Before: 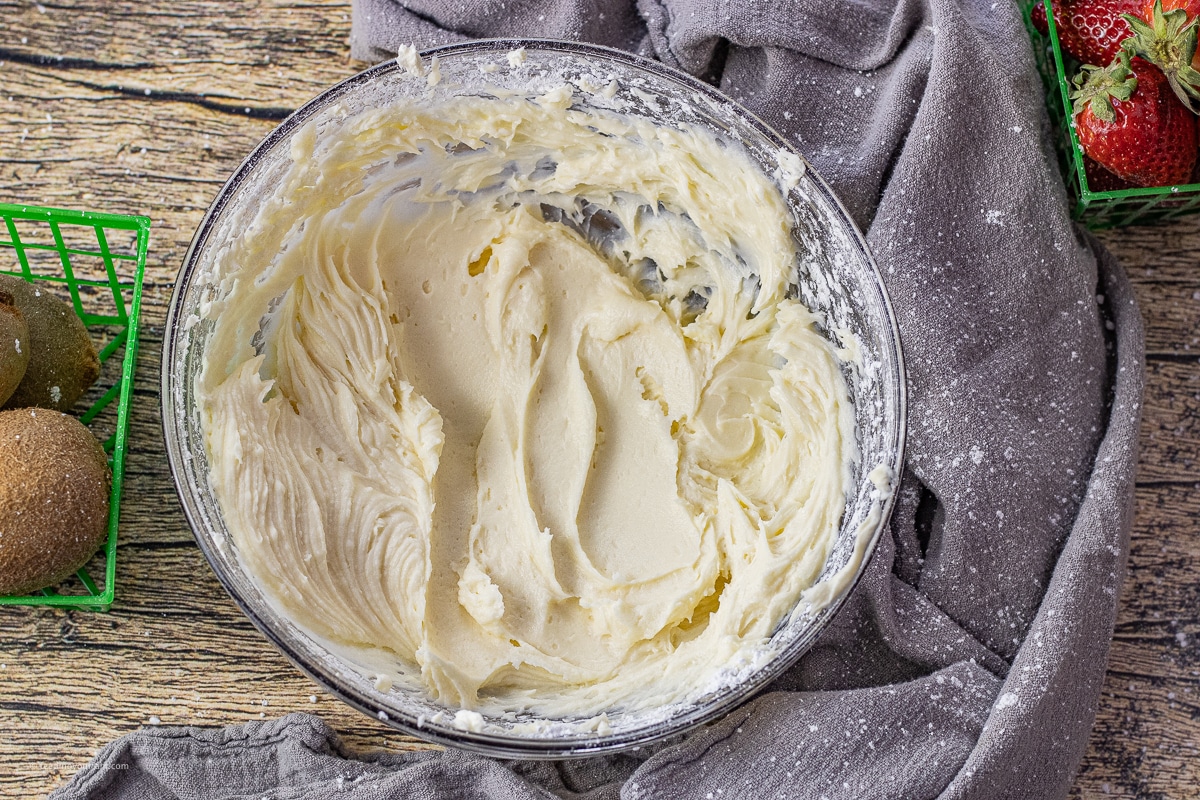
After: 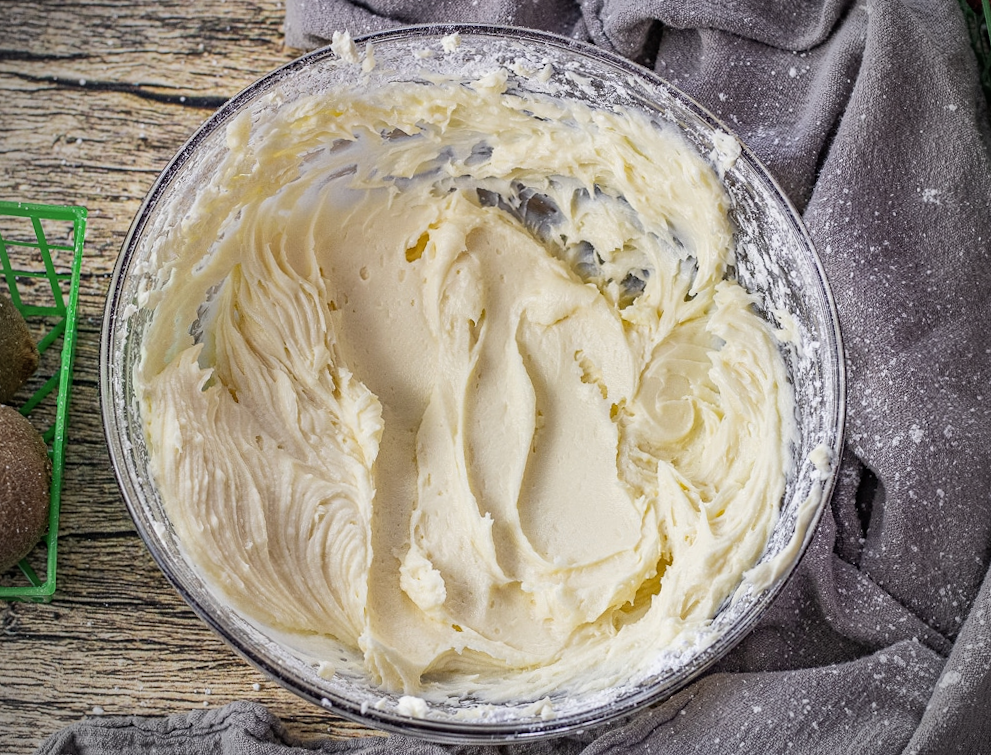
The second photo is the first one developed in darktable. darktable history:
vignetting: fall-off start 75.53%, width/height ratio 1.076
crop and rotate: angle 0.793°, left 4.183%, top 1.106%, right 11.522%, bottom 2.534%
